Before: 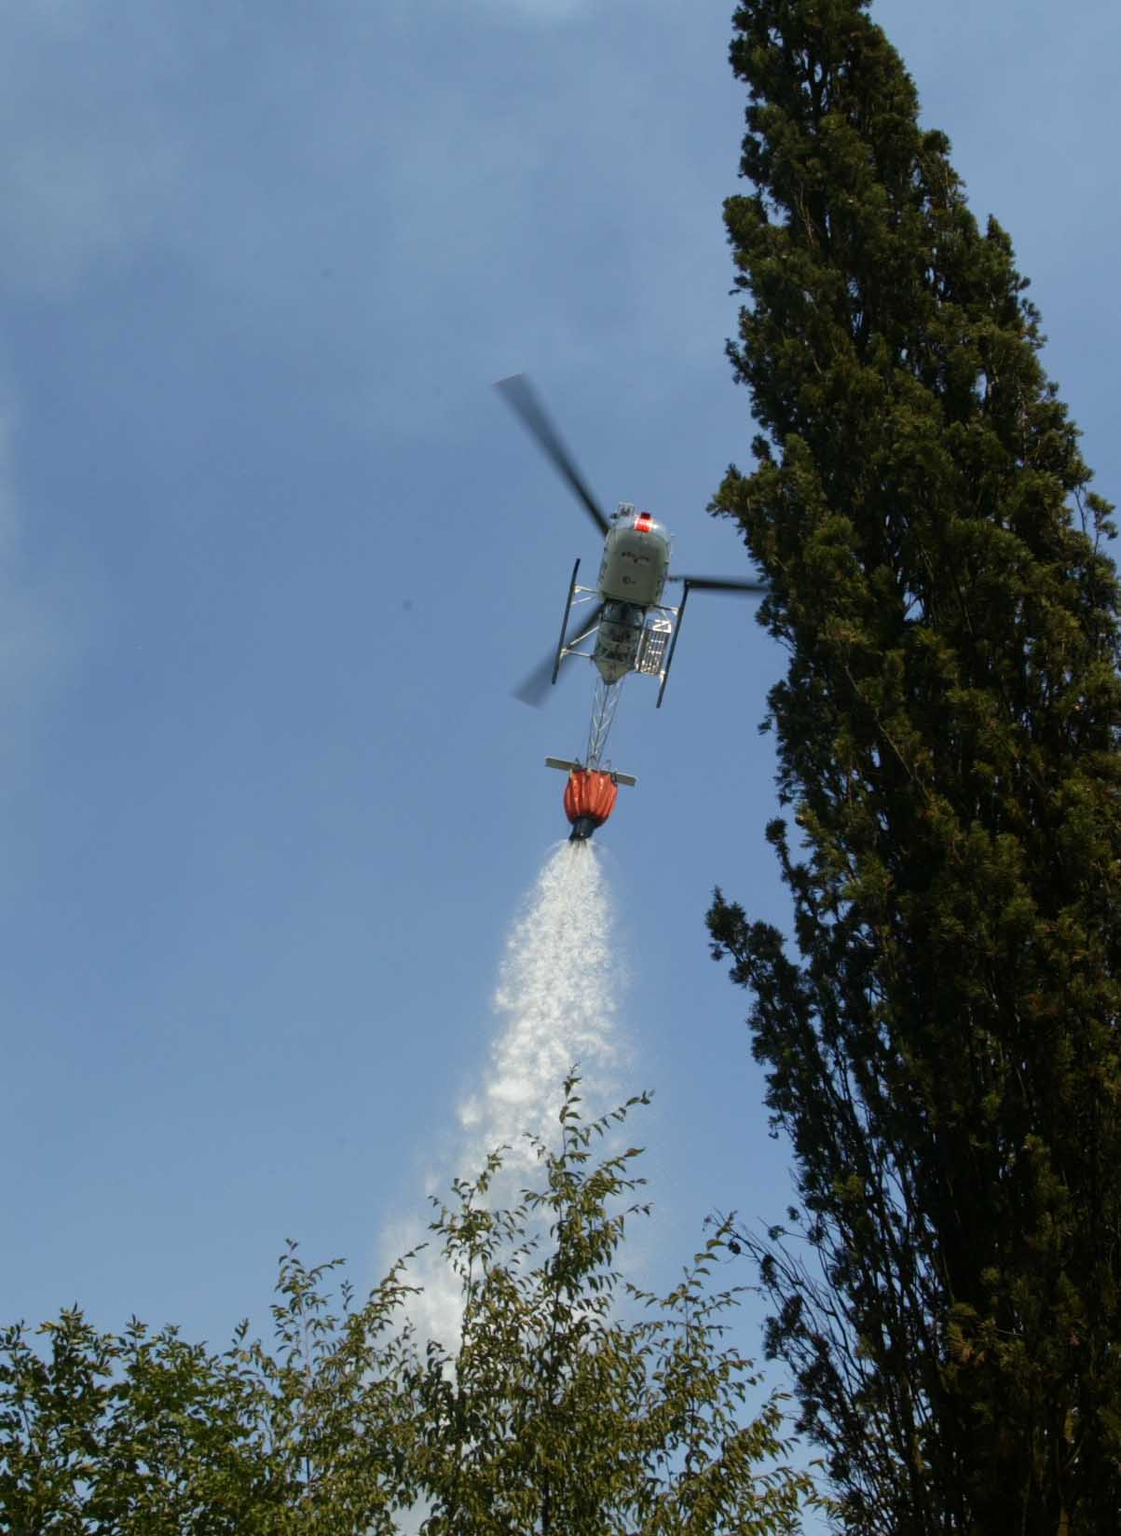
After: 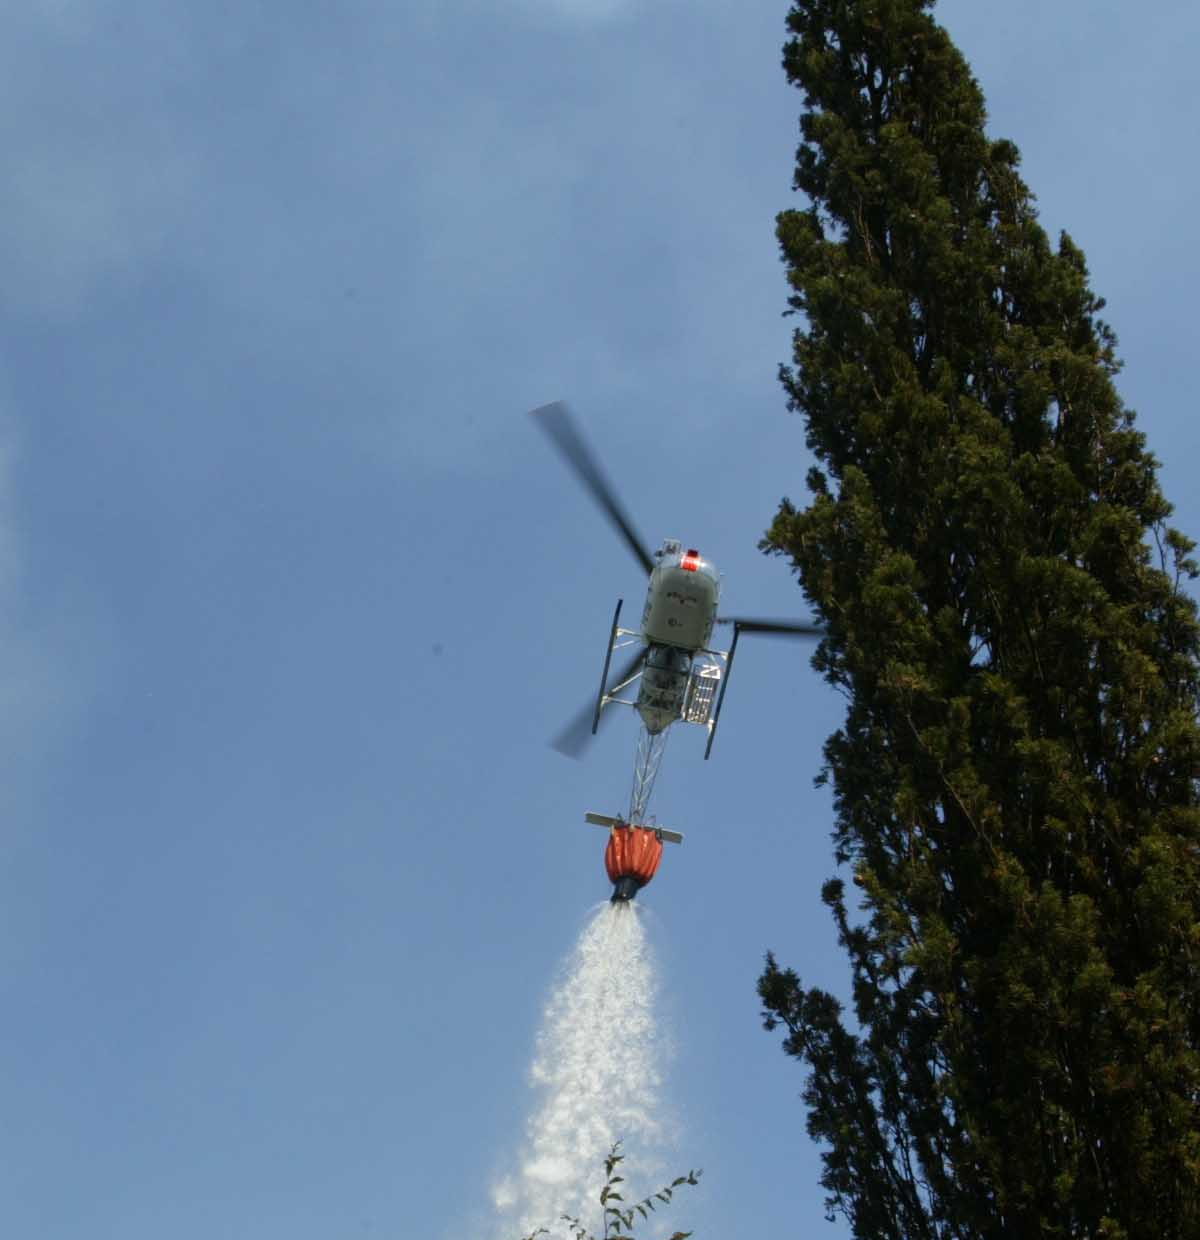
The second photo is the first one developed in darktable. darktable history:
crop: bottom 24.527%
